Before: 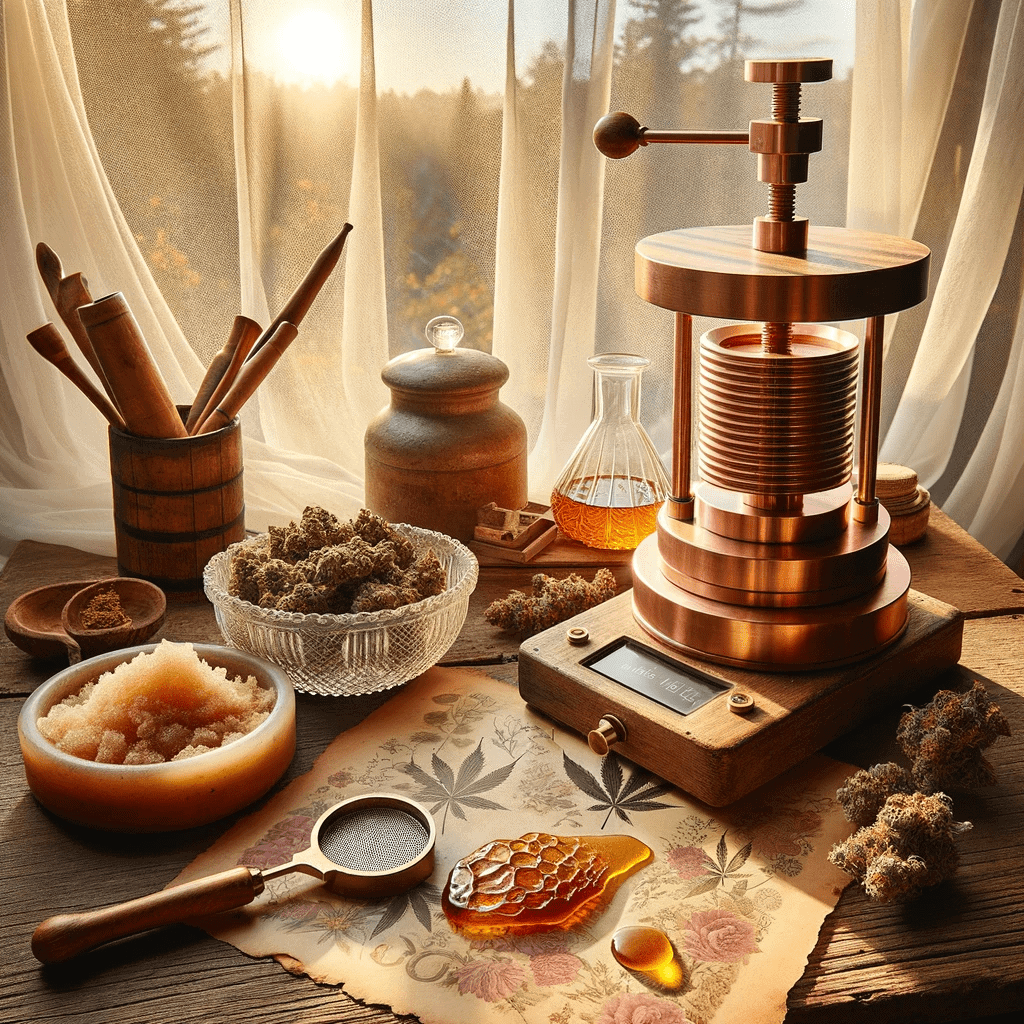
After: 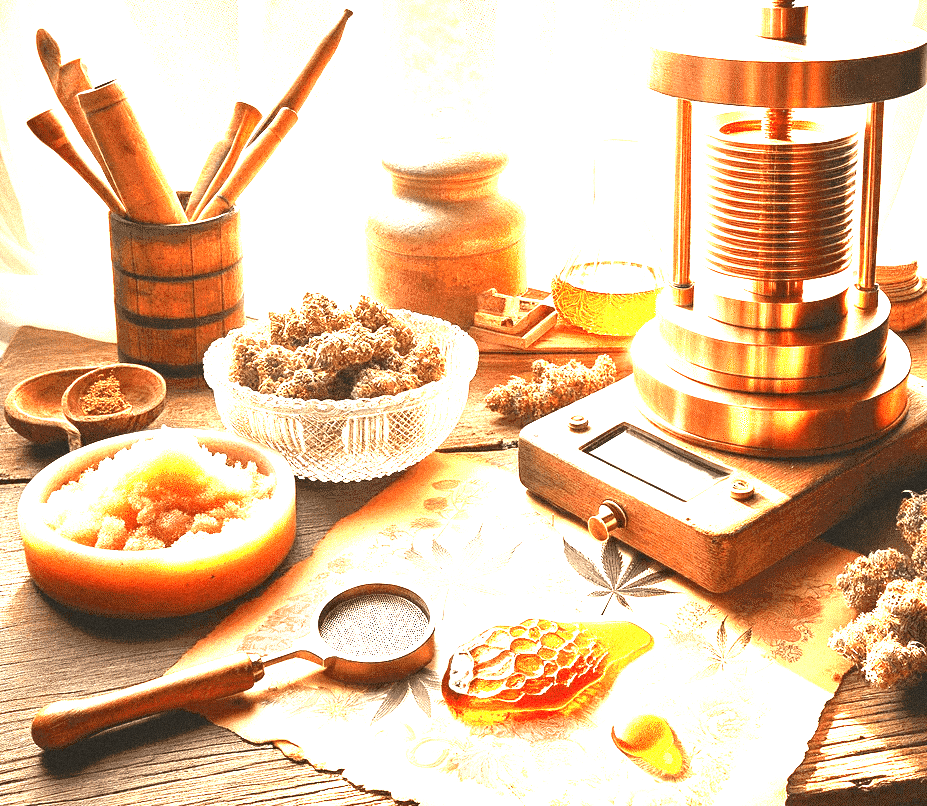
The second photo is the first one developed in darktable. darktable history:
crop: top 20.916%, right 9.437%, bottom 0.316%
exposure: exposure 3 EV, compensate highlight preservation false
grain: mid-tones bias 0%
